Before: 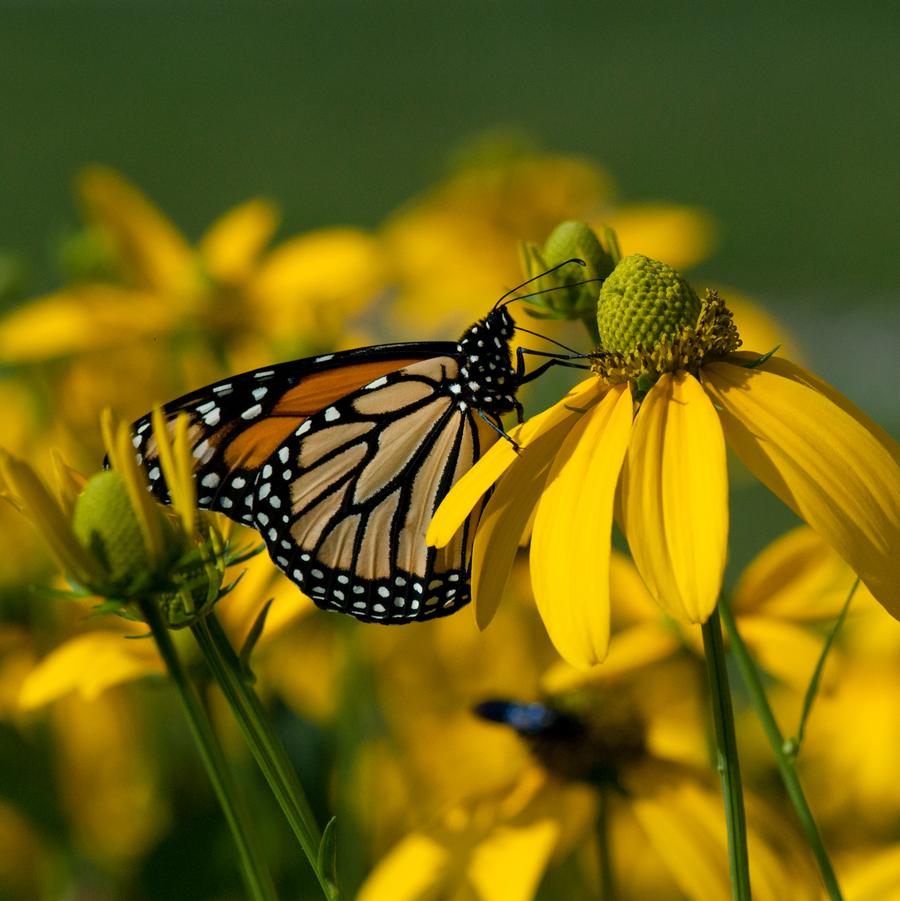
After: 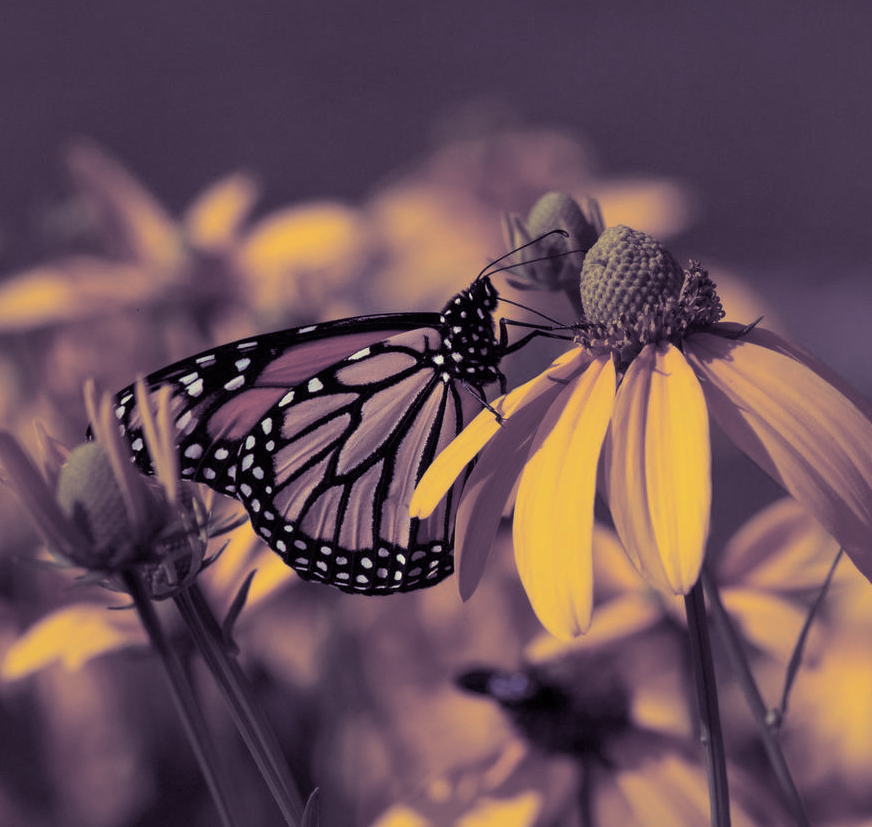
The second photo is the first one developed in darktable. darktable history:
shadows and highlights: on, module defaults
crop: left 1.964%, top 3.251%, right 1.122%, bottom 4.933%
split-toning: shadows › hue 266.4°, shadows › saturation 0.4, highlights › hue 61.2°, highlights › saturation 0.3, compress 0%
color correction: highlights a* 5.38, highlights b* 5.3, shadows a* -4.26, shadows b* -5.11
